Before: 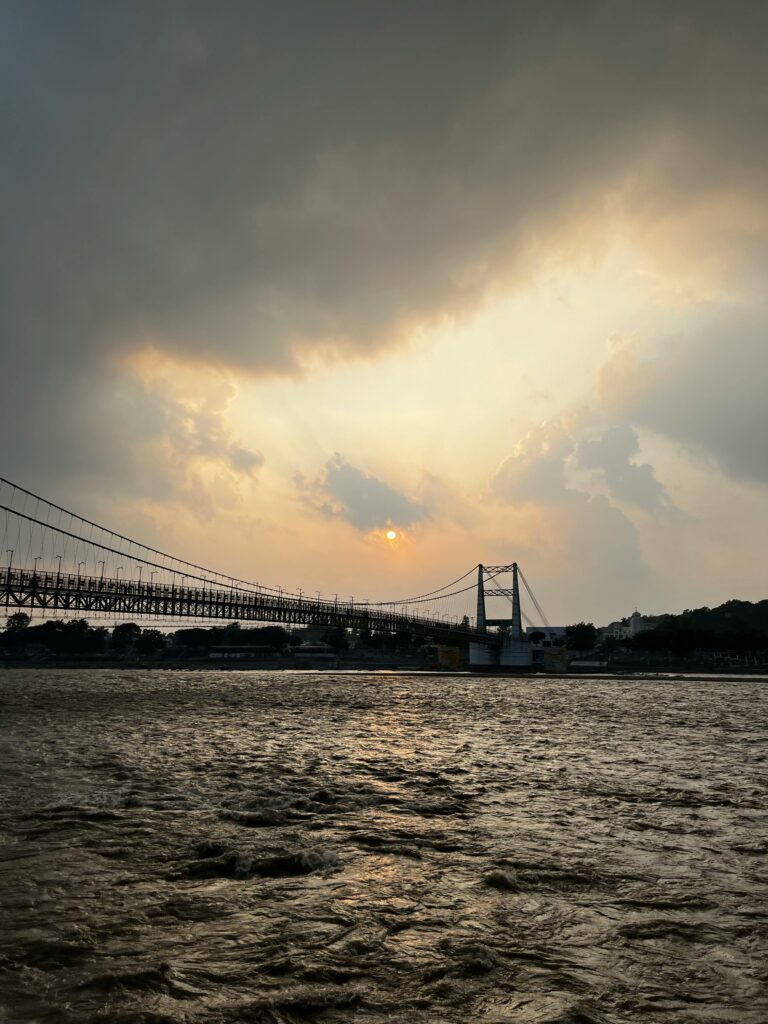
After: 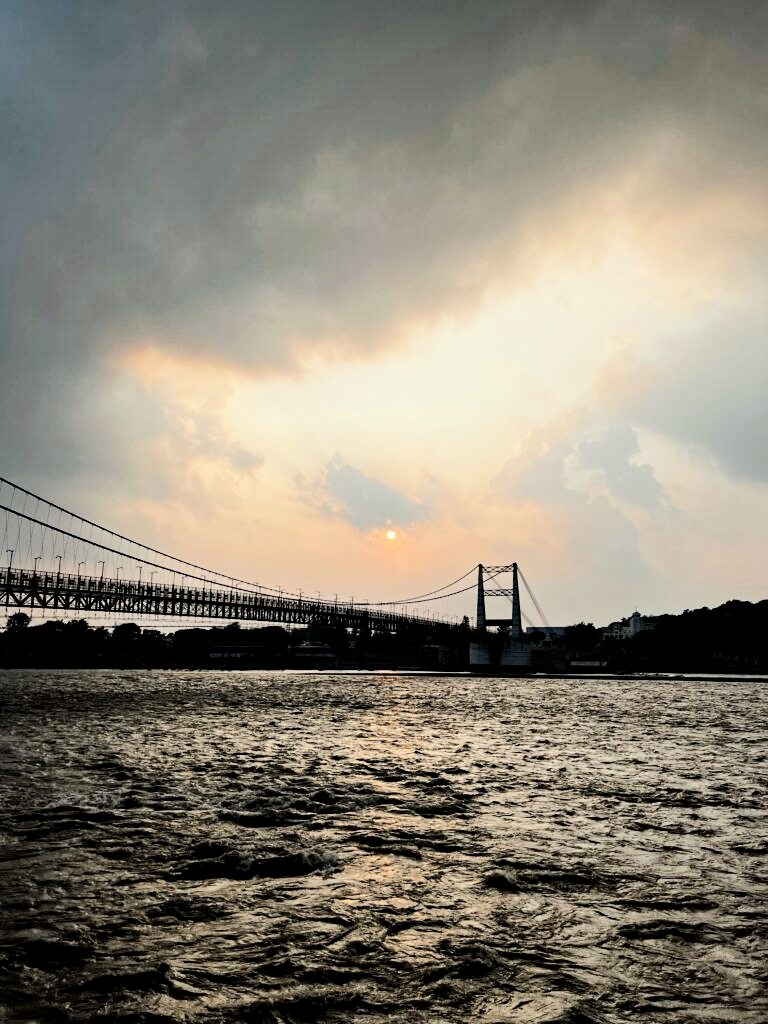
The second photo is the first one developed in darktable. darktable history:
local contrast: mode bilateral grid, contrast 20, coarseness 50, detail 130%, midtone range 0.2
white balance: red 1, blue 1
filmic rgb: black relative exposure -7.15 EV, white relative exposure 5.36 EV, hardness 3.02
haze removal: compatibility mode true, adaptive false
tone equalizer: -8 EV -0.75 EV, -7 EV -0.7 EV, -6 EV -0.6 EV, -5 EV -0.4 EV, -3 EV 0.4 EV, -2 EV 0.6 EV, -1 EV 0.7 EV, +0 EV 0.75 EV, edges refinement/feathering 500, mask exposure compensation -1.57 EV, preserve details no
exposure: exposure 0.74 EV, compensate highlight preservation false
